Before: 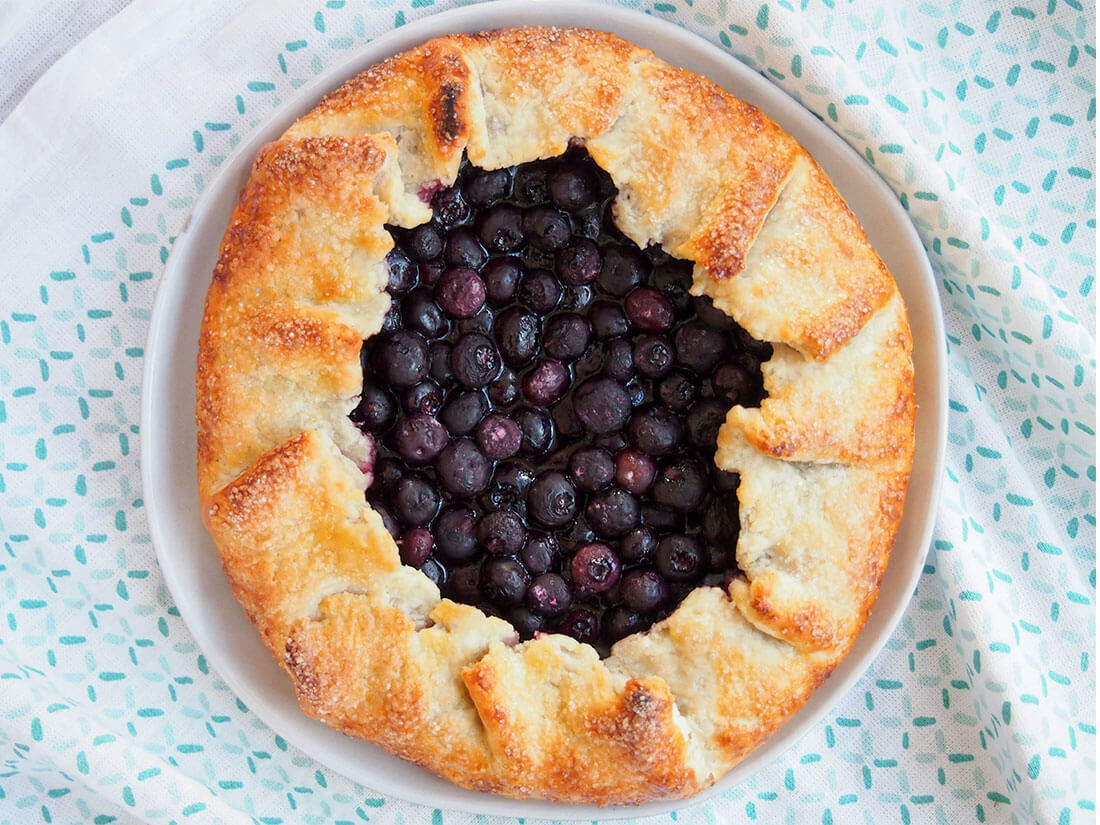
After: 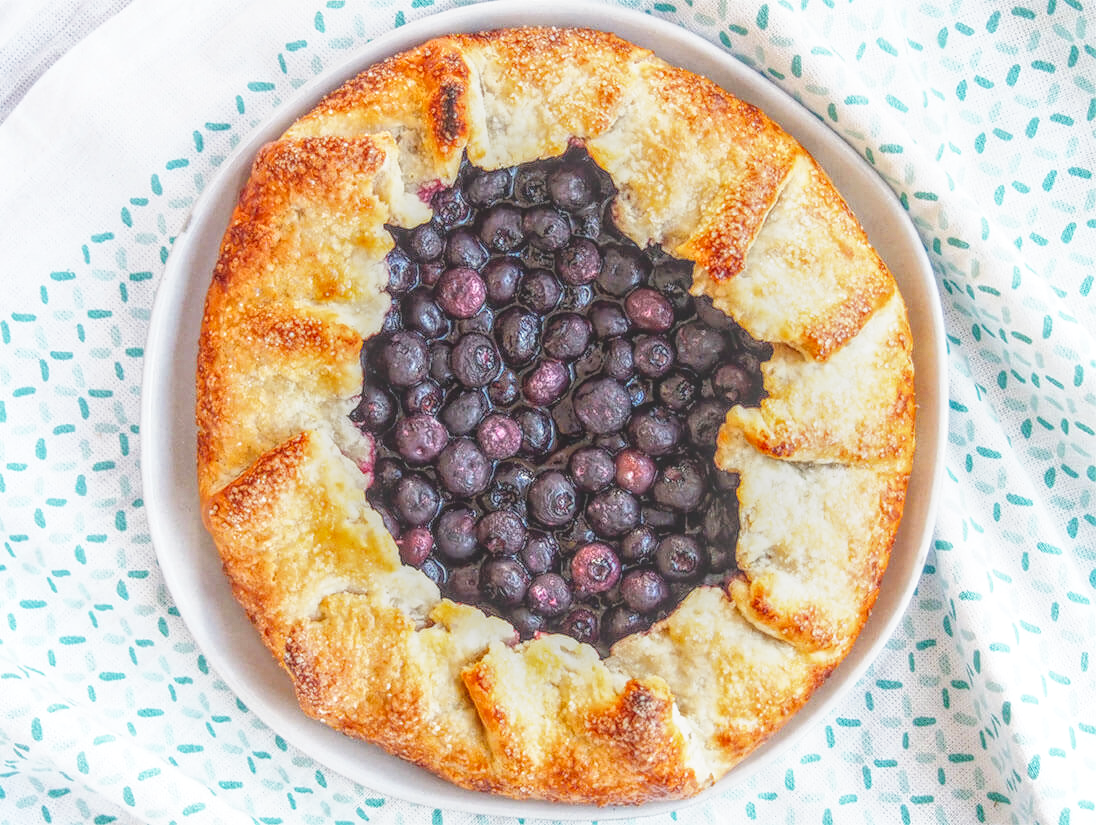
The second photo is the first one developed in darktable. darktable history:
local contrast: highlights 20%, shadows 24%, detail 199%, midtone range 0.2
base curve: curves: ch0 [(0, 0) (0.579, 0.807) (1, 1)], preserve colors none
